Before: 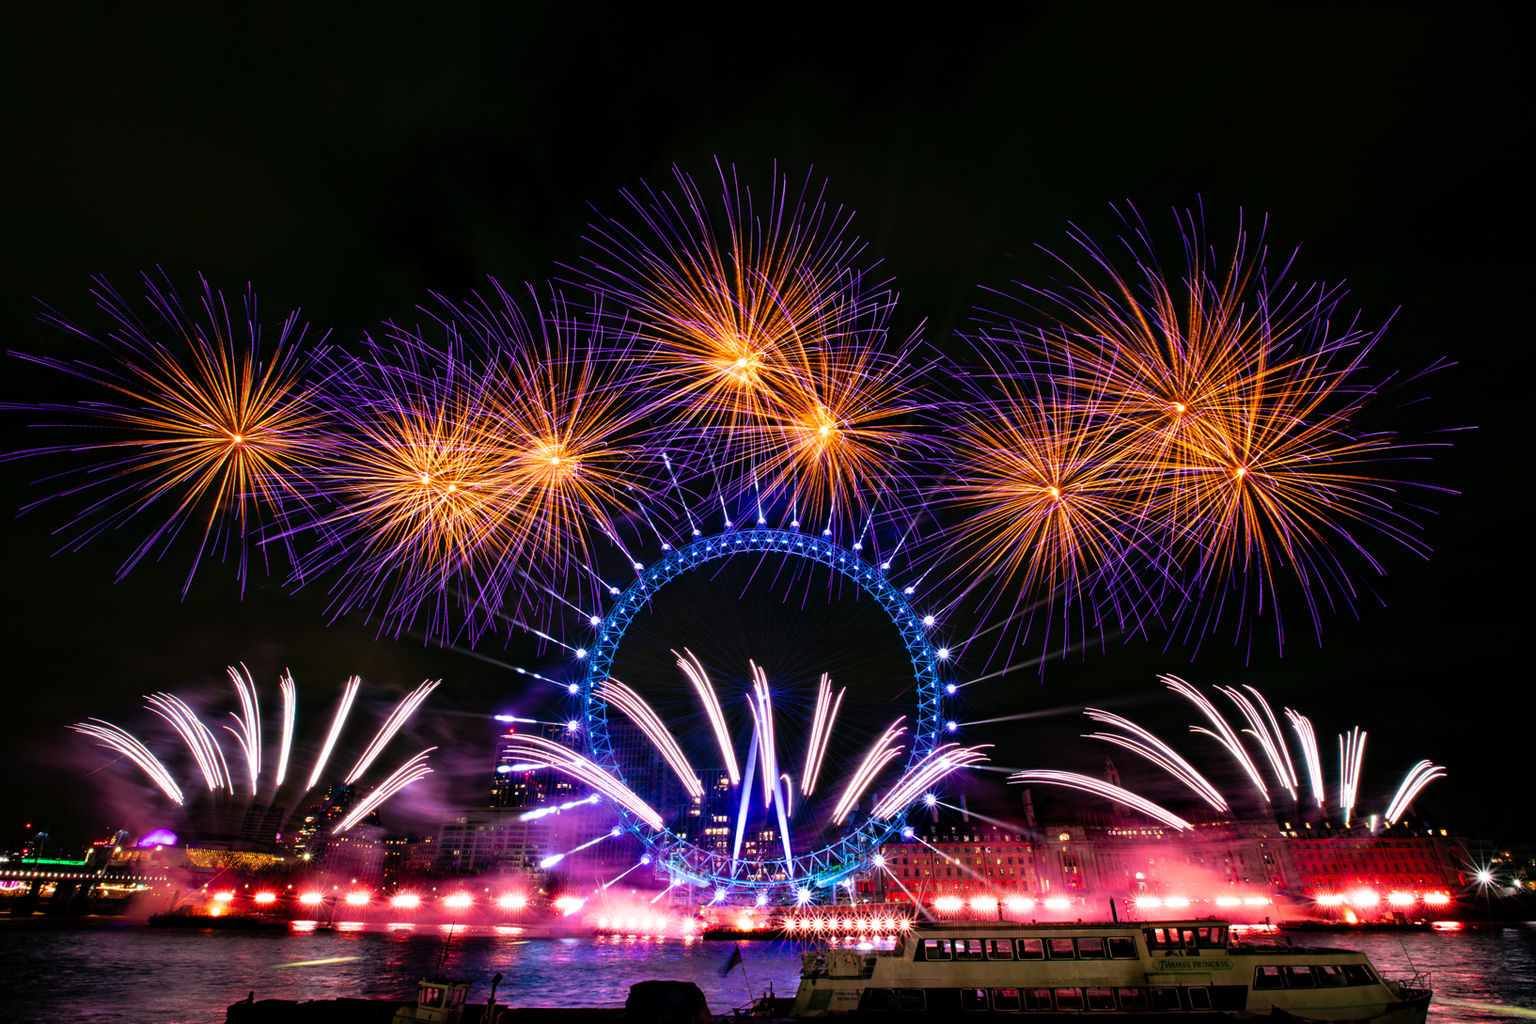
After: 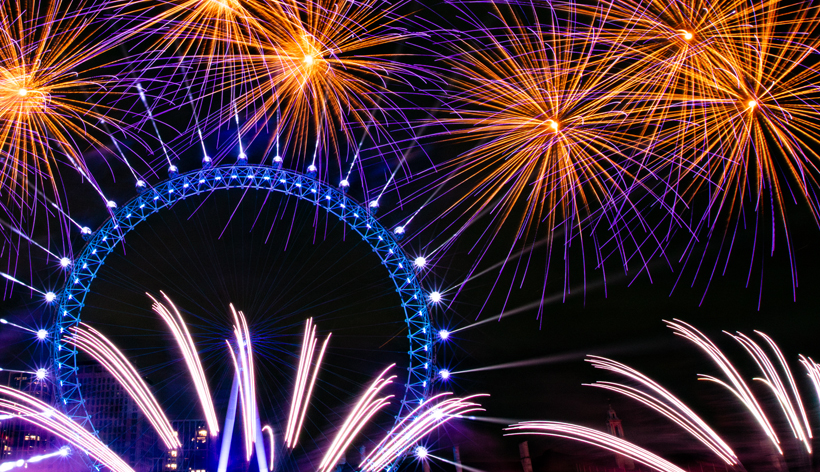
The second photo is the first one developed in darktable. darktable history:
crop: left 34.786%, top 36.585%, right 14.985%, bottom 20.044%
